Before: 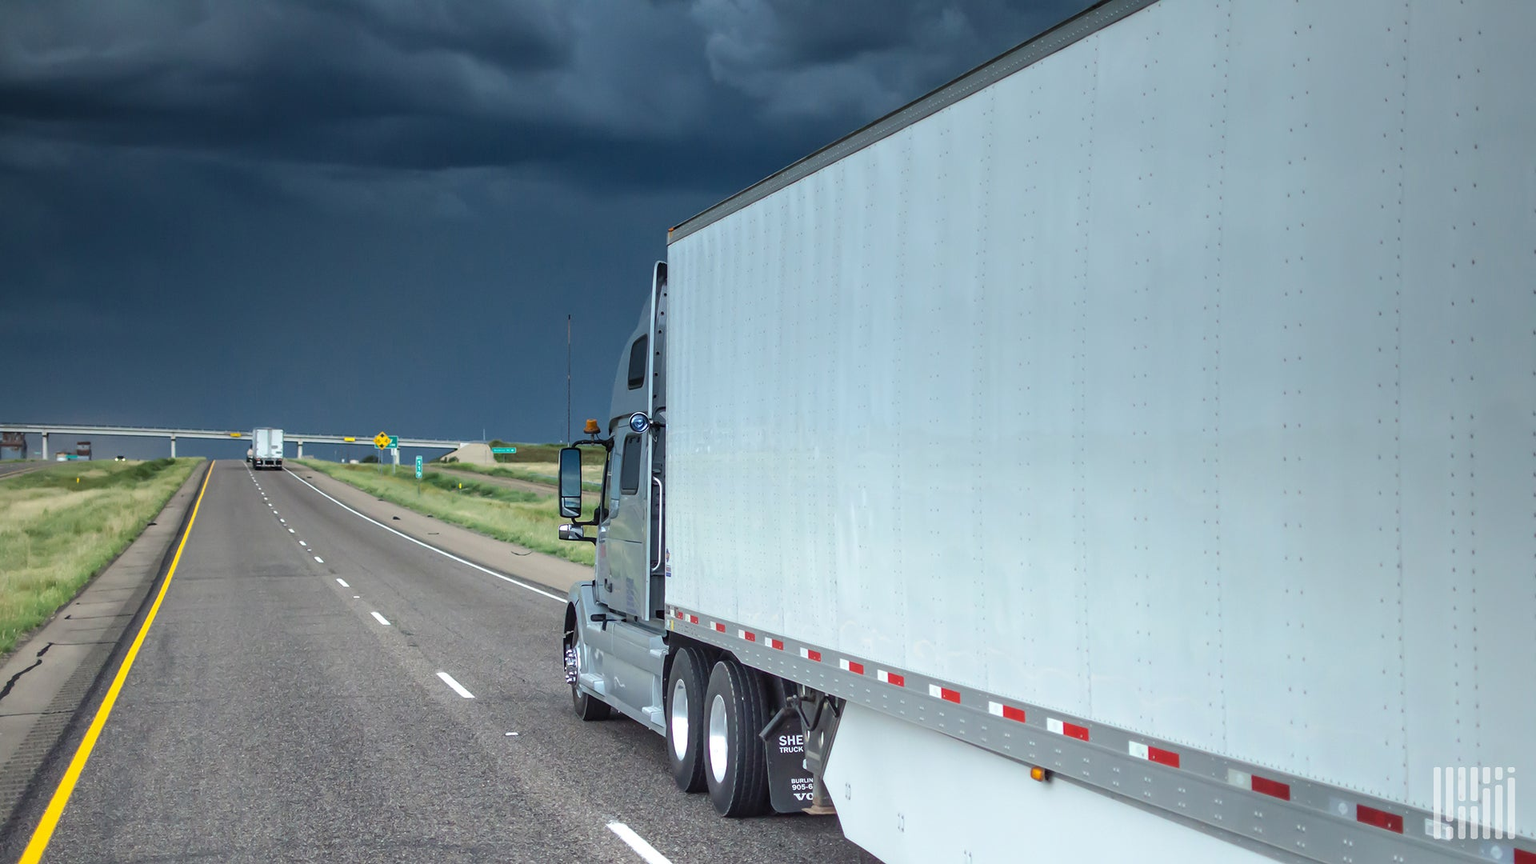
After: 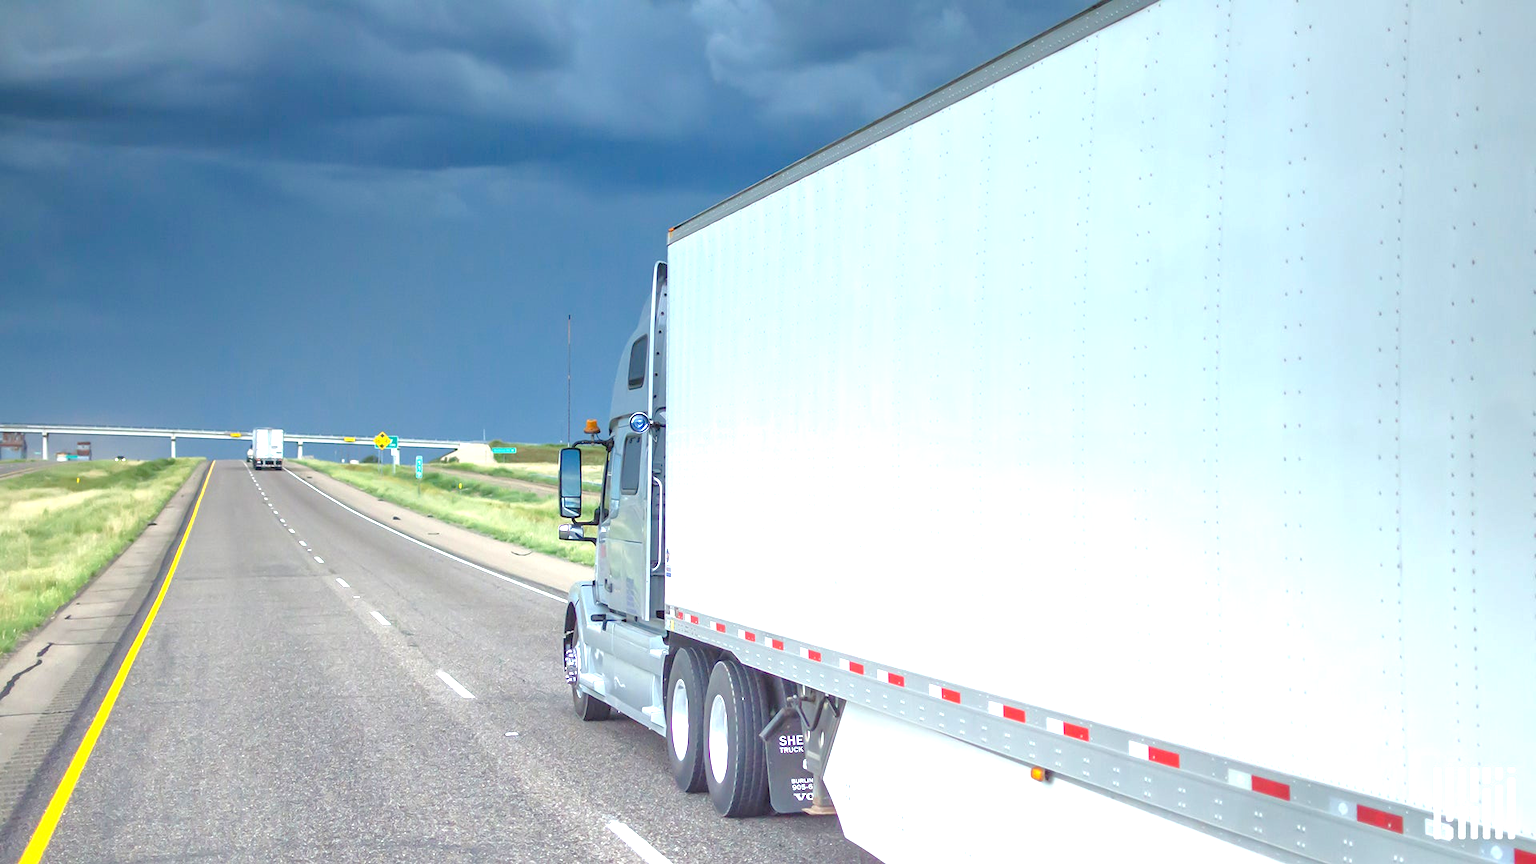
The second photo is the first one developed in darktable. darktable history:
tone curve: curves: ch0 [(0, 0) (0.004, 0.008) (0.077, 0.156) (0.169, 0.29) (0.774, 0.774) (1, 1)], color space Lab, linked channels, preserve colors none
exposure: black level correction 0, exposure 1.1 EV, compensate highlight preservation false
